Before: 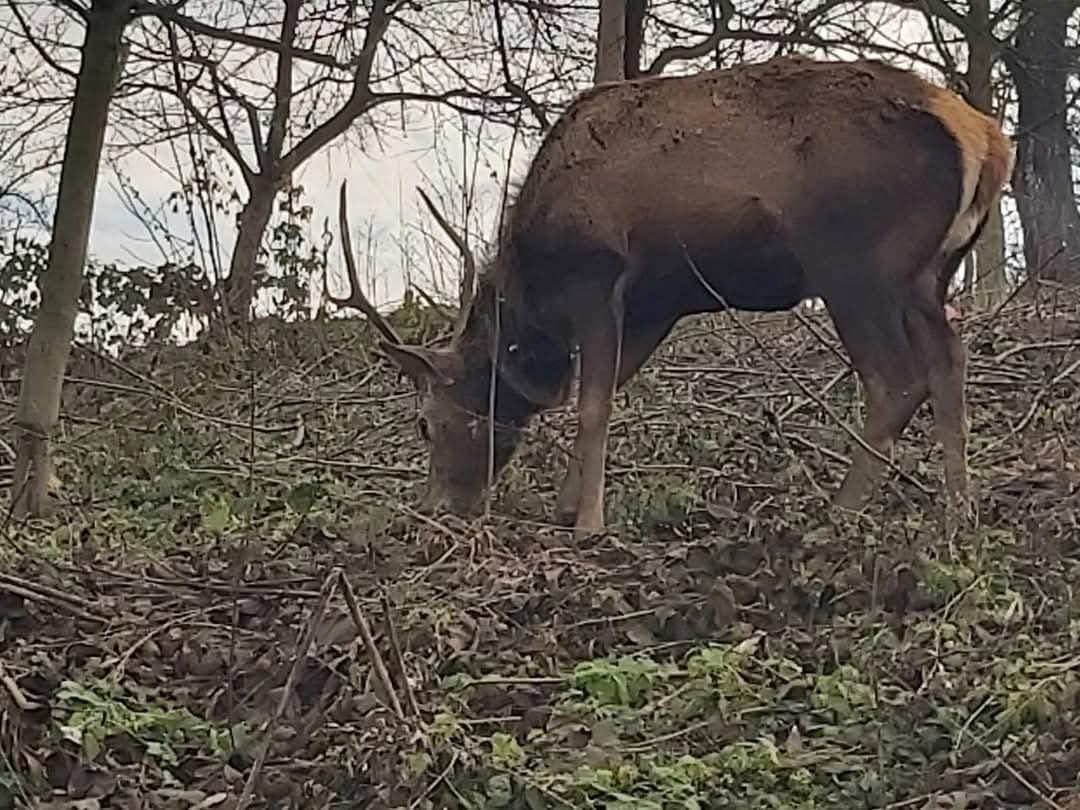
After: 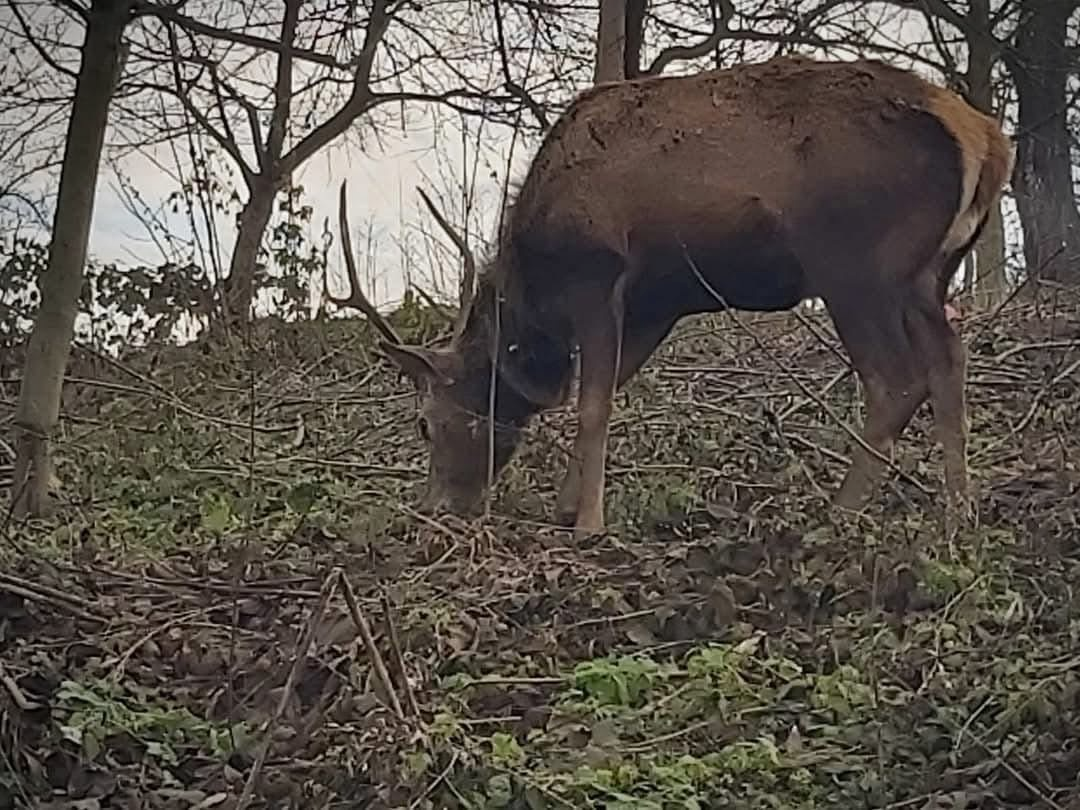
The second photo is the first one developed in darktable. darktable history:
vignetting: width/height ratio 1.094
color zones: curves: ch0 [(0.27, 0.396) (0.563, 0.504) (0.75, 0.5) (0.787, 0.307)]
